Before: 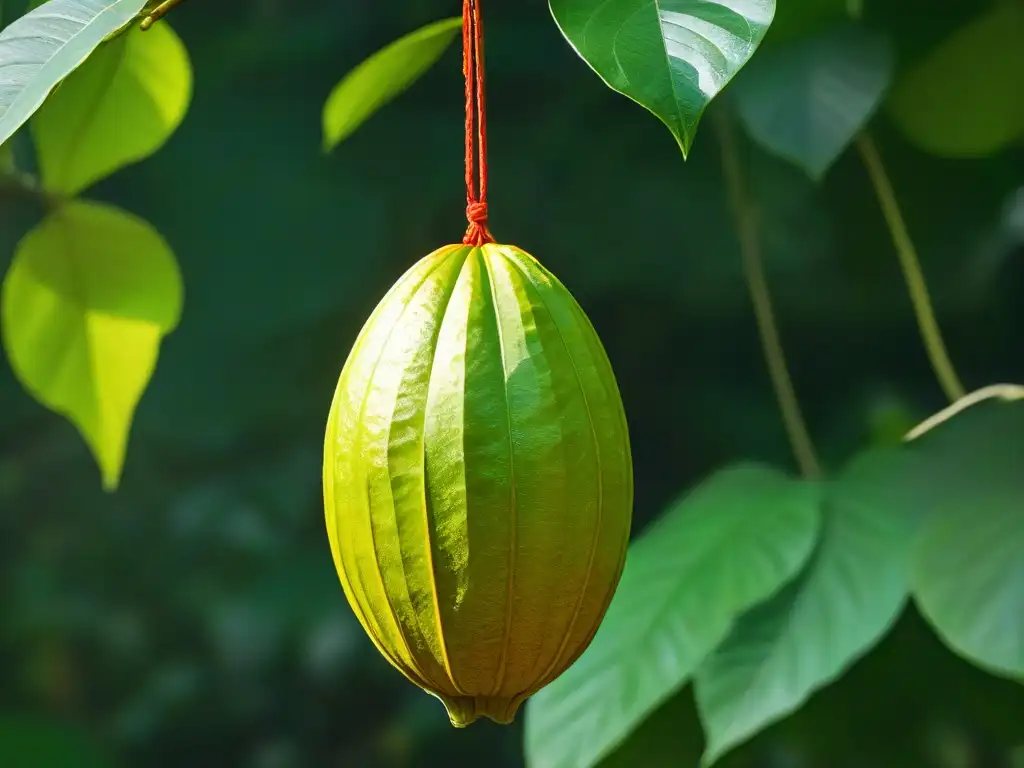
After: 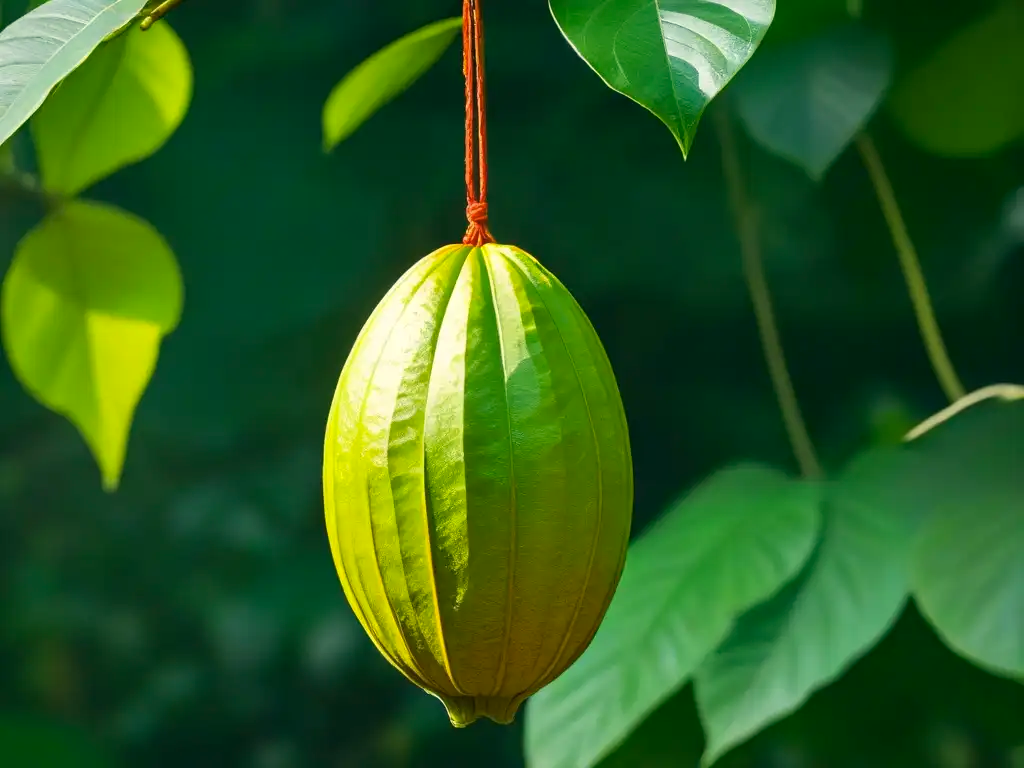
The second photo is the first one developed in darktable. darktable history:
color correction: highlights a* -0.583, highlights b* 9.39, shadows a* -8.72, shadows b* 1.14
